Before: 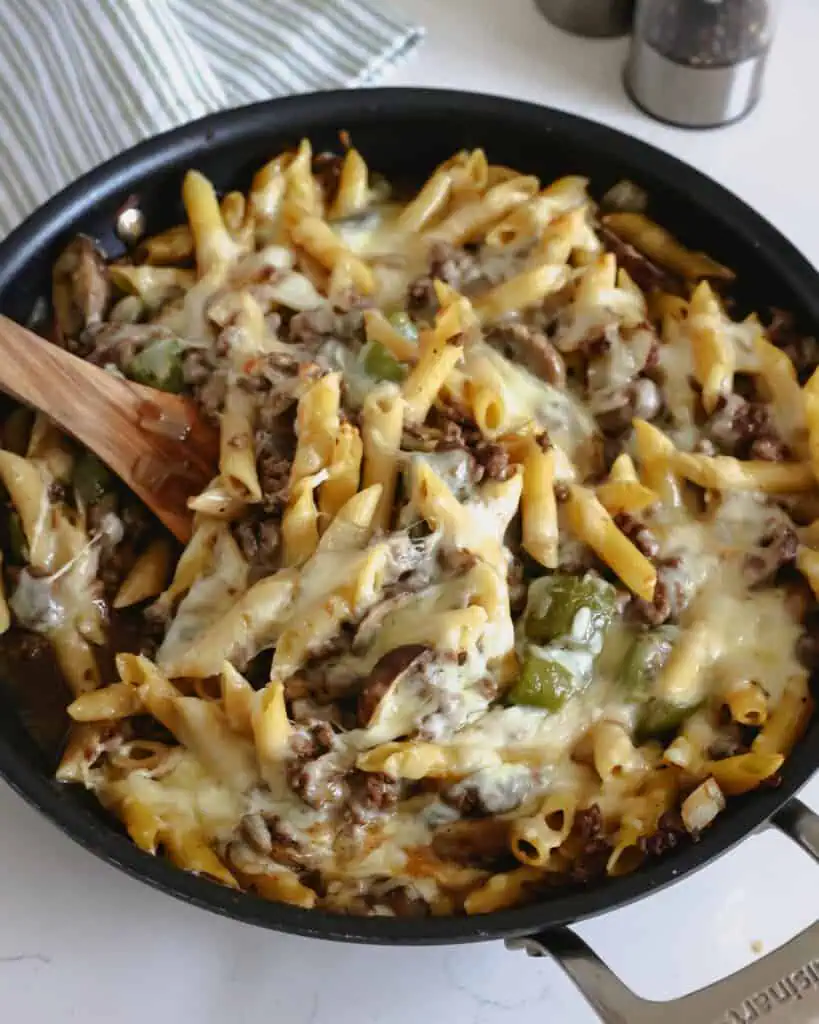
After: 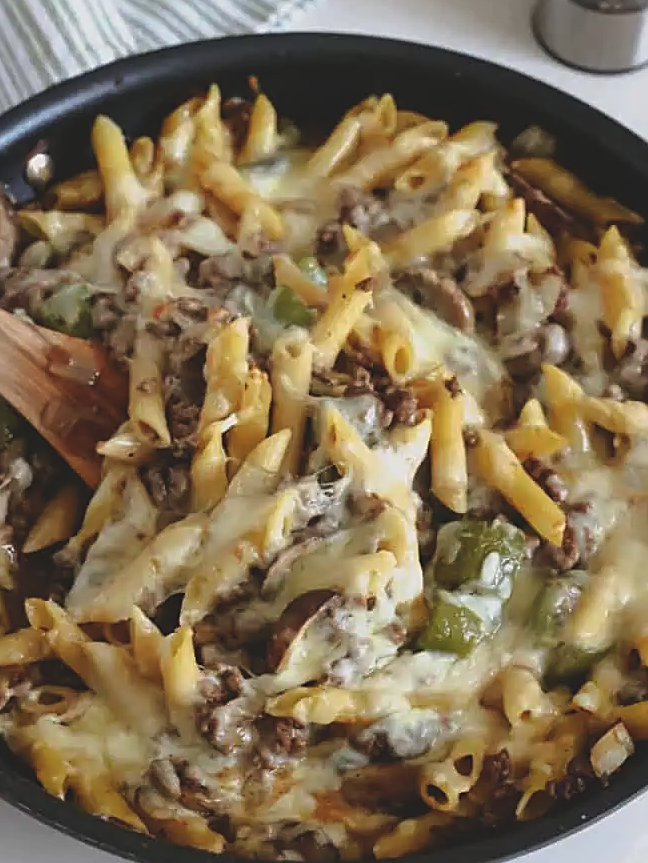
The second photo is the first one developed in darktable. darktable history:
sharpen: on, module defaults
crop: left 11.225%, top 5.381%, right 9.565%, bottom 10.314%
exposure: black level correction -0.014, exposure -0.193 EV, compensate highlight preservation false
